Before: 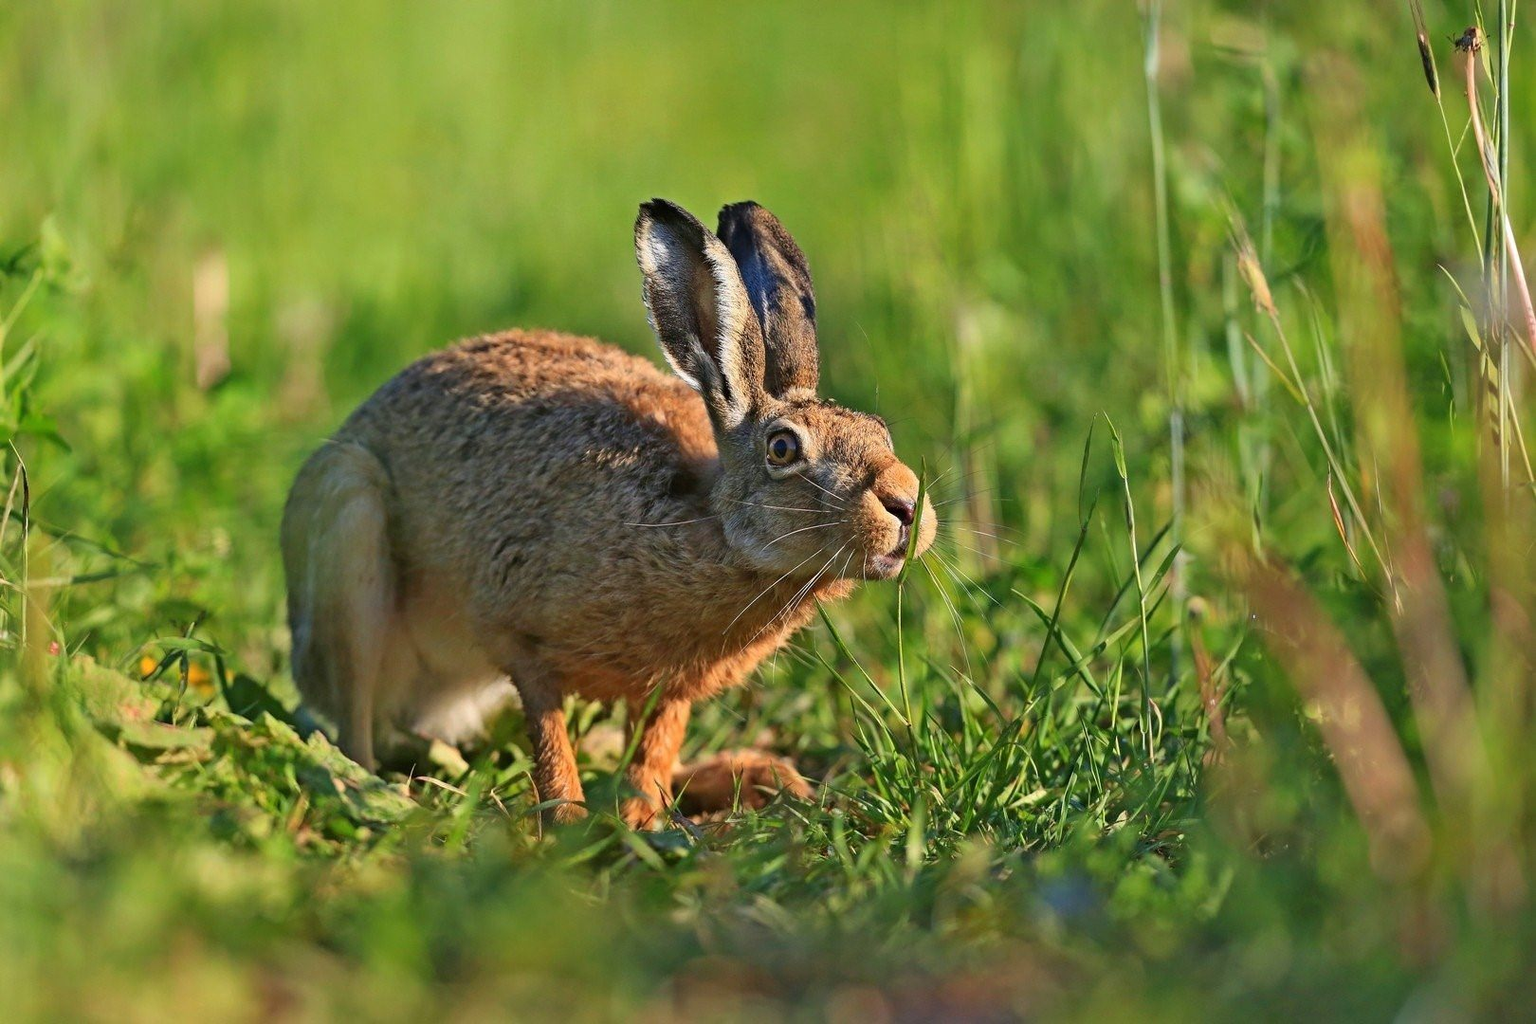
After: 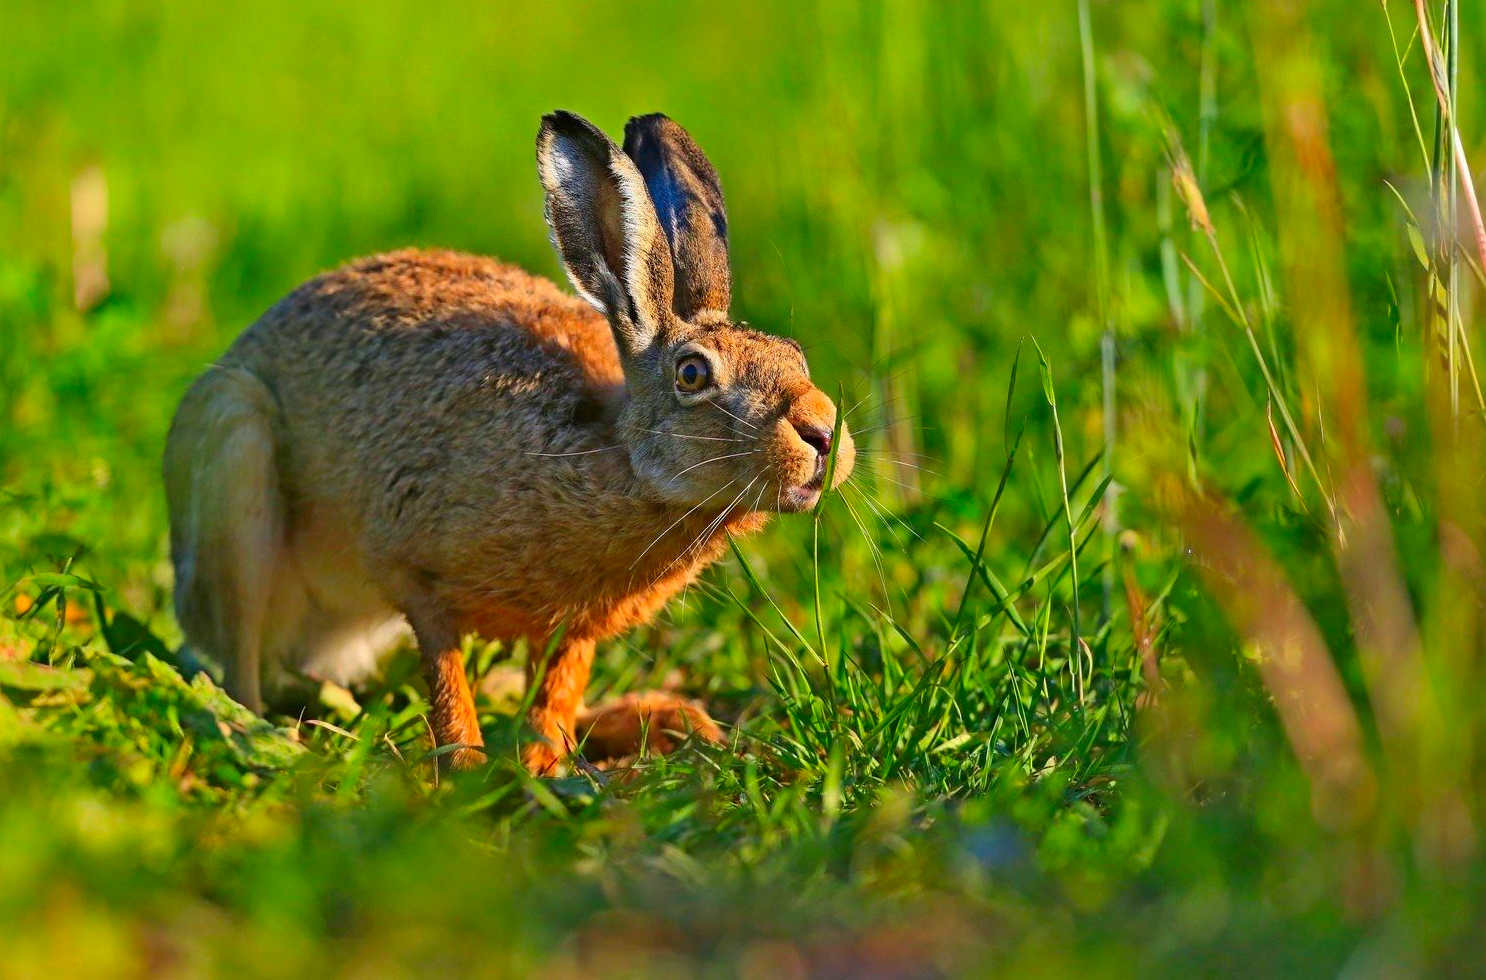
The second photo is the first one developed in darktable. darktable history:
crop and rotate: left 8.262%, top 9.226%
contrast brightness saturation: saturation 0.5
